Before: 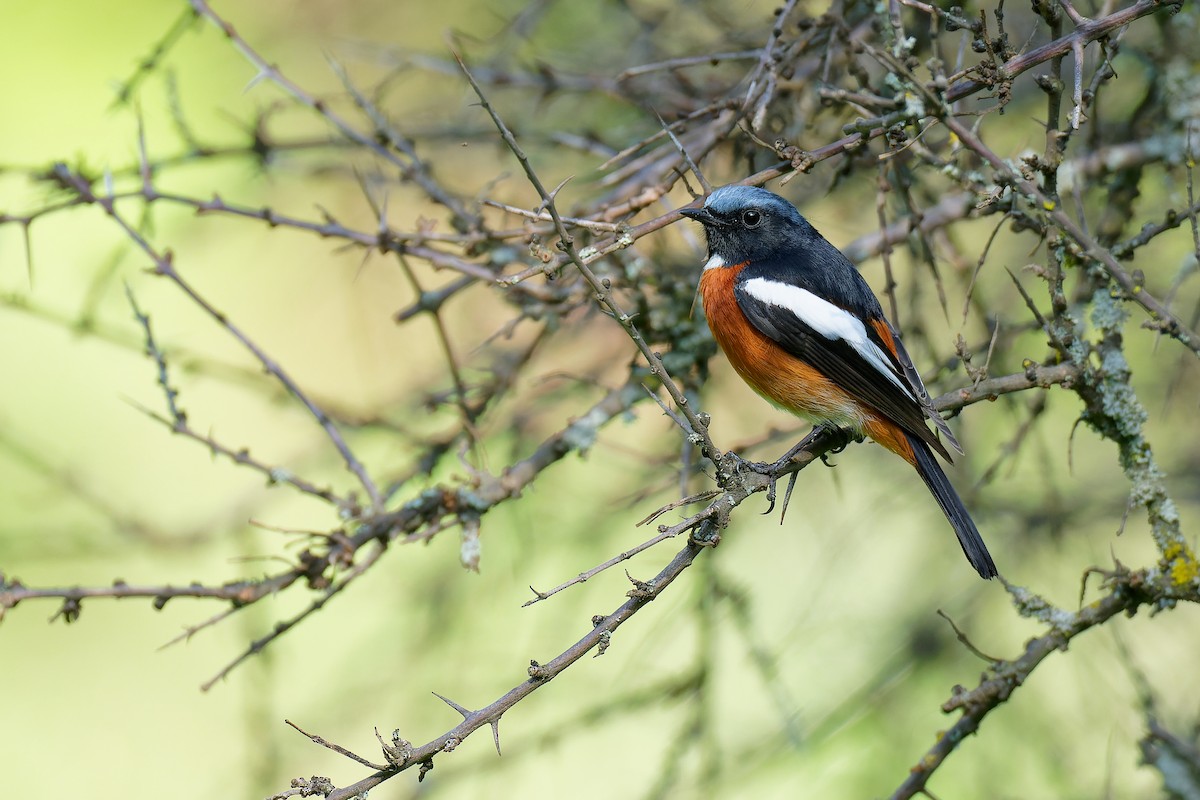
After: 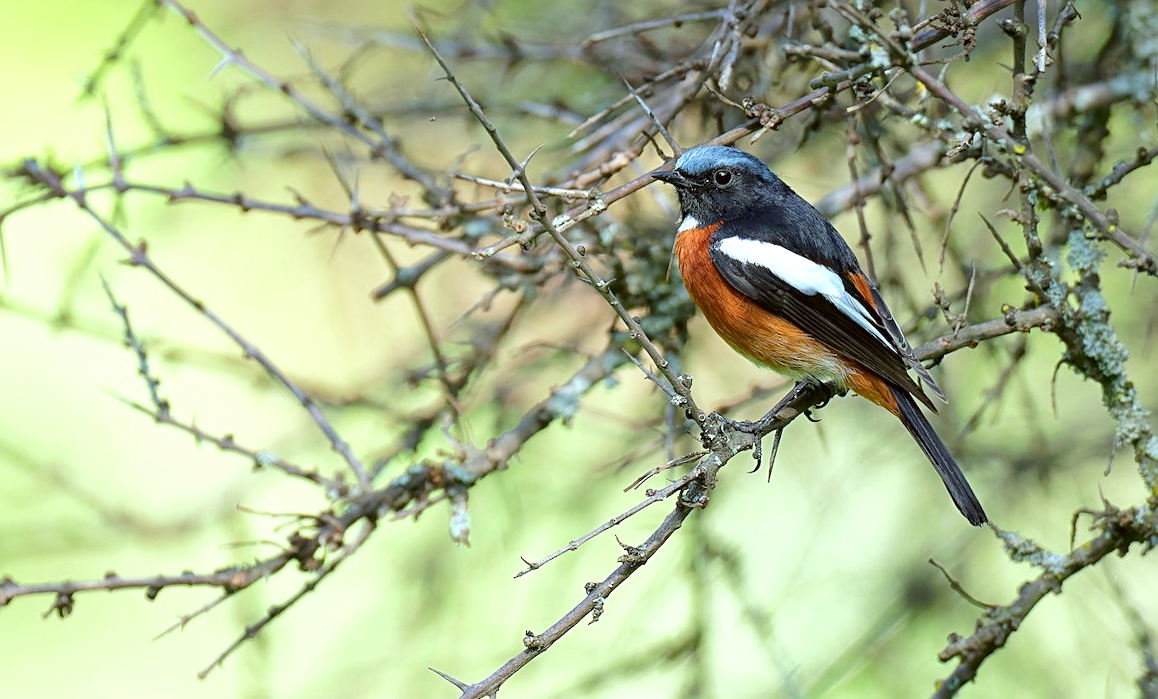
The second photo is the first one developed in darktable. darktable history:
rotate and perspective: rotation -3°, crop left 0.031, crop right 0.968, crop top 0.07, crop bottom 0.93
sharpen: radius 2.167, amount 0.381, threshold 0
exposure: exposure 0.426 EV, compensate highlight preservation false
white balance: red 0.978, blue 0.999
color correction: highlights a* -3.28, highlights b* -6.24, shadows a* 3.1, shadows b* 5.19
crop: top 0.448%, right 0.264%, bottom 5.045%
